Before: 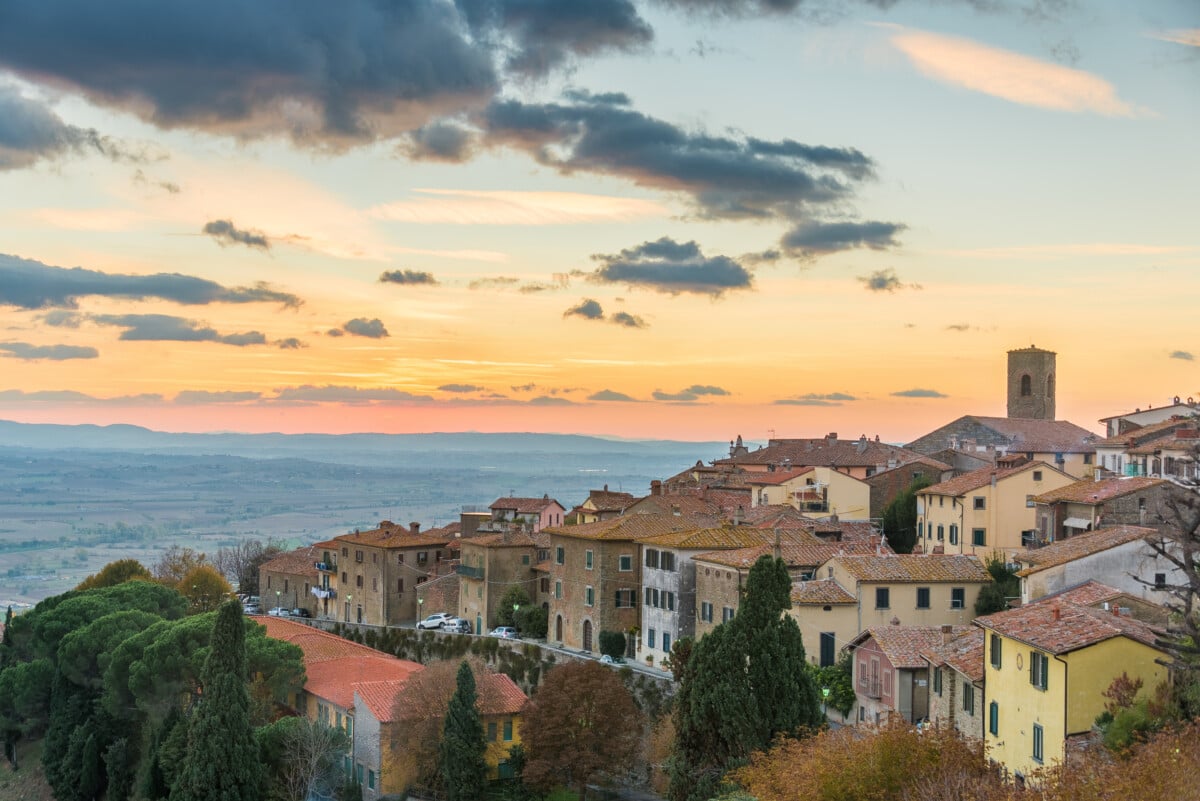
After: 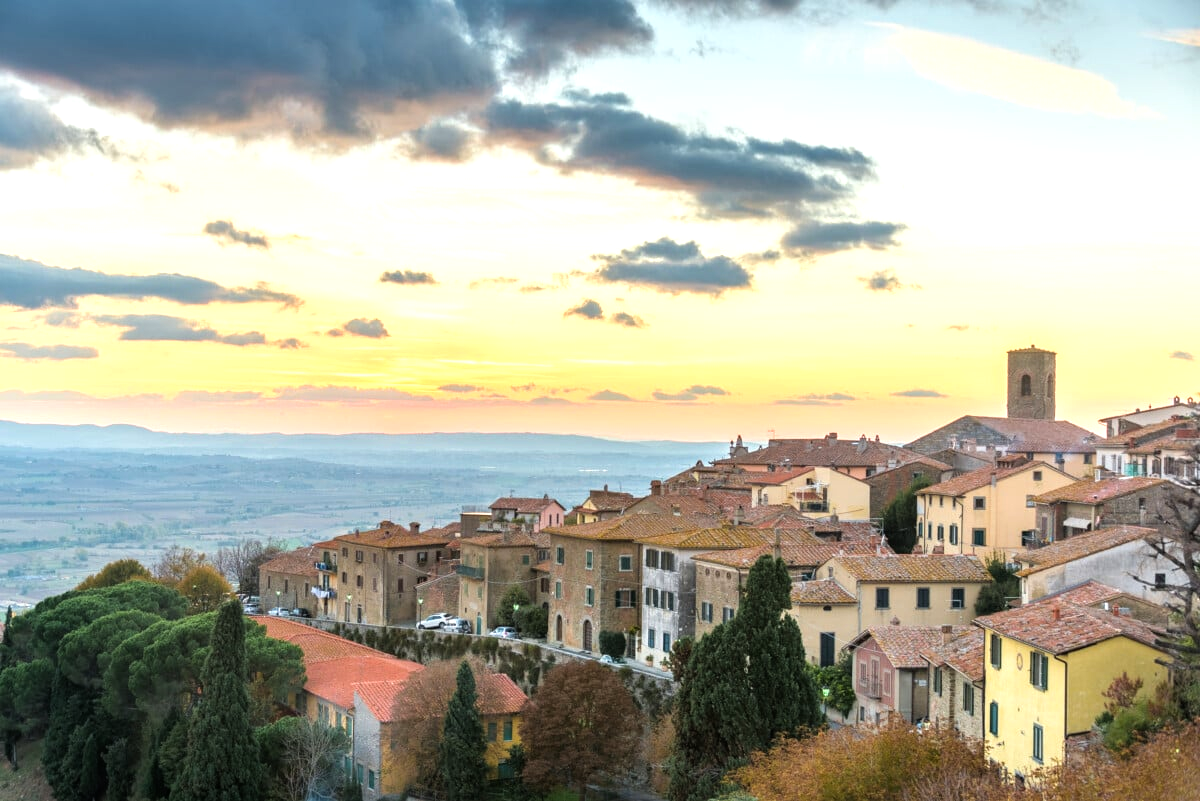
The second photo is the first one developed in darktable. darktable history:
tone equalizer: -8 EV -0.78 EV, -7 EV -0.714 EV, -6 EV -0.601 EV, -5 EV -0.365 EV, -3 EV 0.383 EV, -2 EV 0.6 EV, -1 EV 0.699 EV, +0 EV 0.741 EV
